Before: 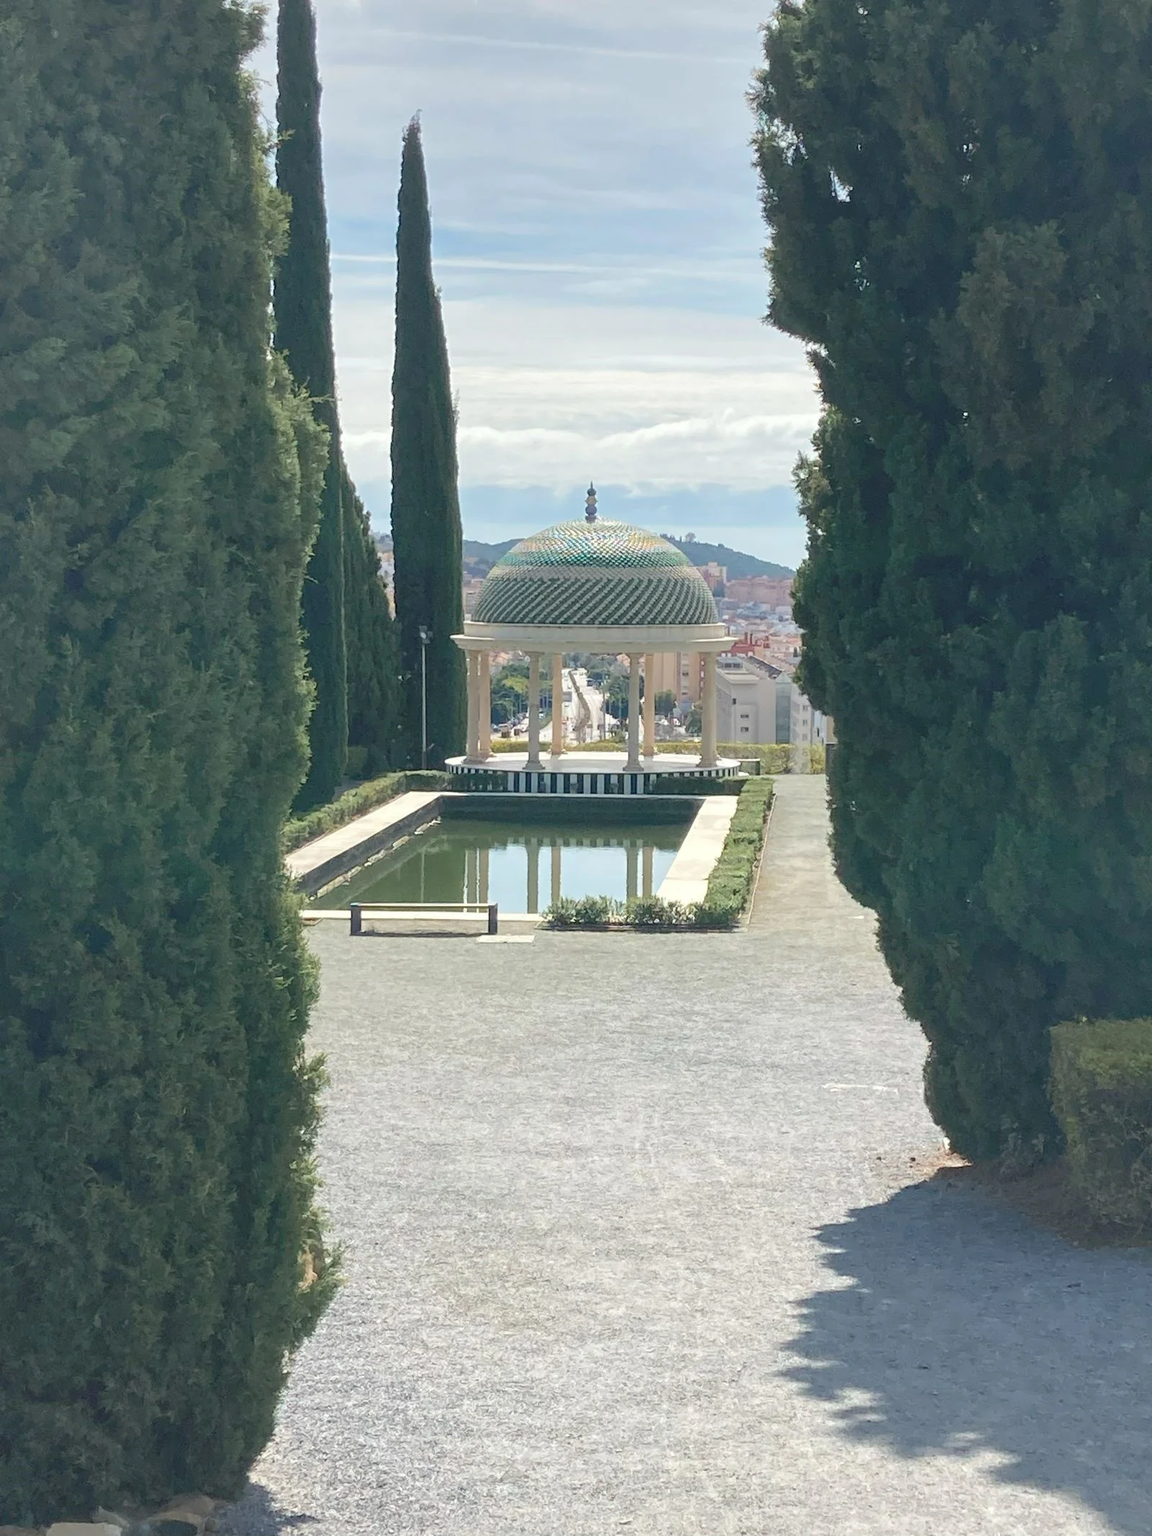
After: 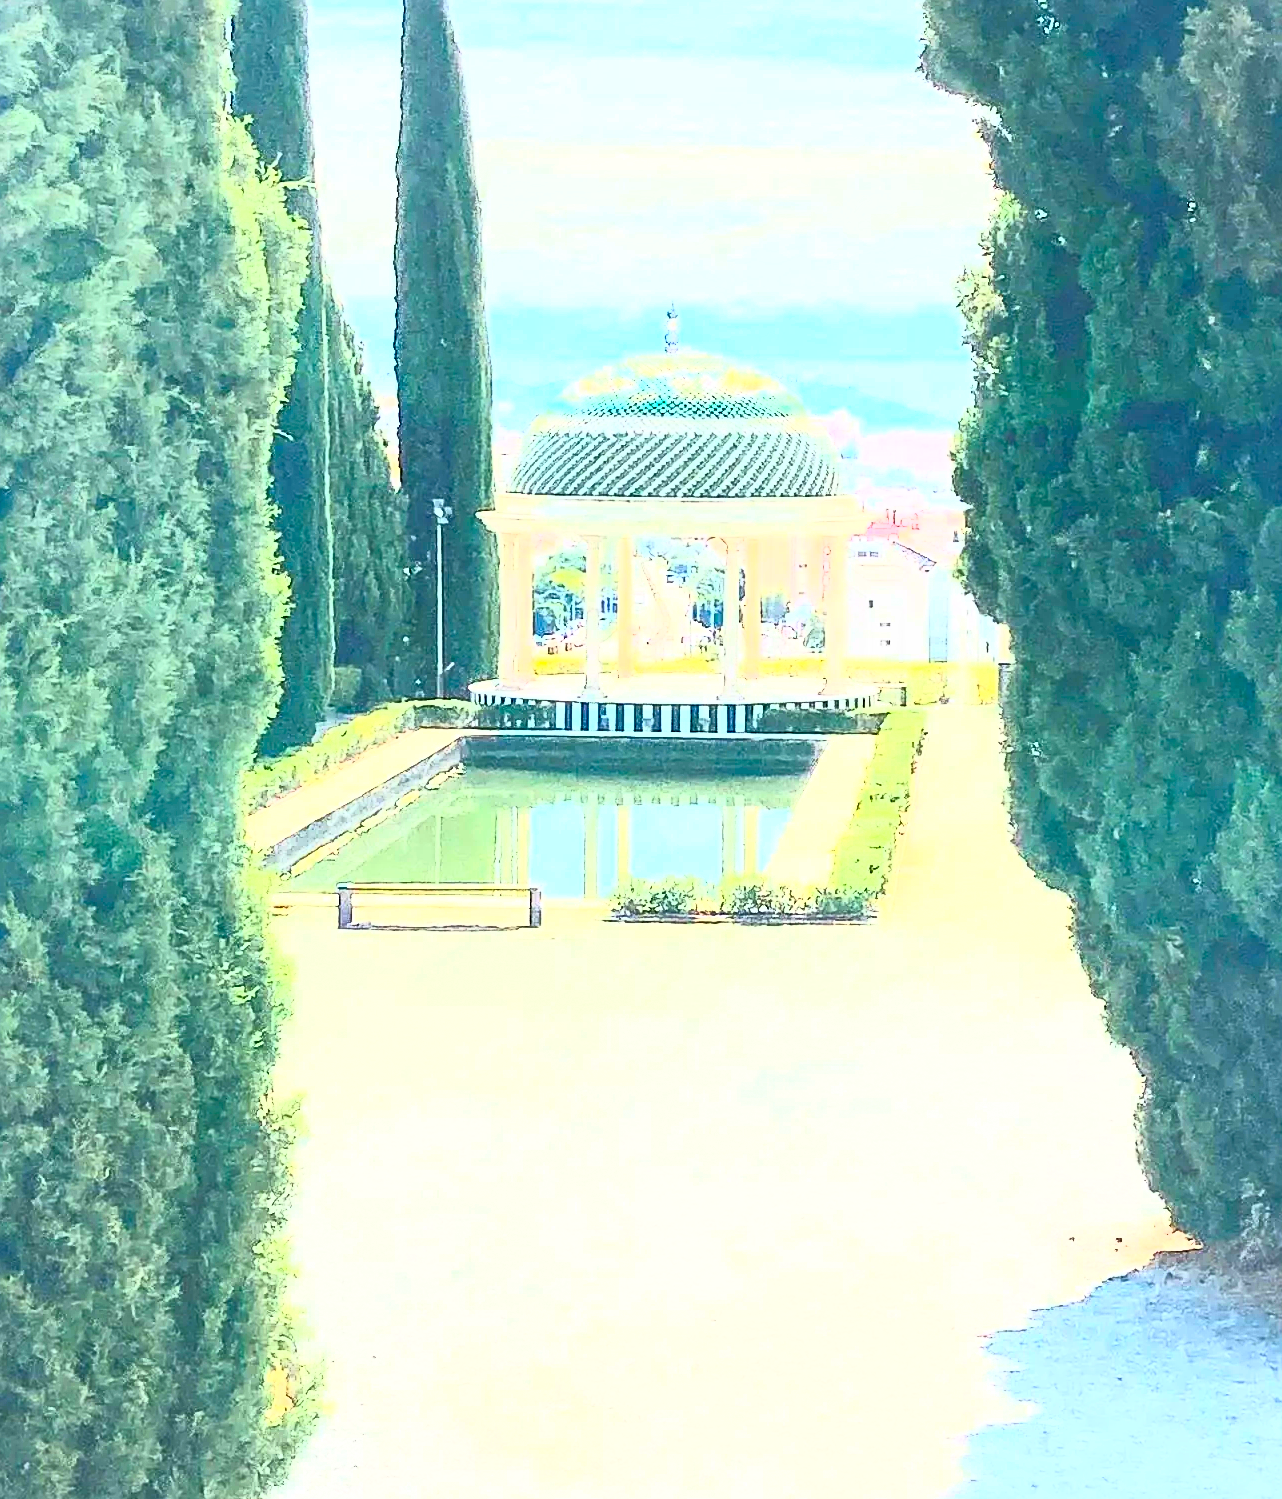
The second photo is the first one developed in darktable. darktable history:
crop: left 9.349%, top 17.389%, right 10.488%, bottom 12.319%
sharpen: on, module defaults
contrast brightness saturation: contrast 0.995, brightness 0.998, saturation 0.986
exposure: black level correction 0, exposure 1 EV, compensate highlight preservation false
